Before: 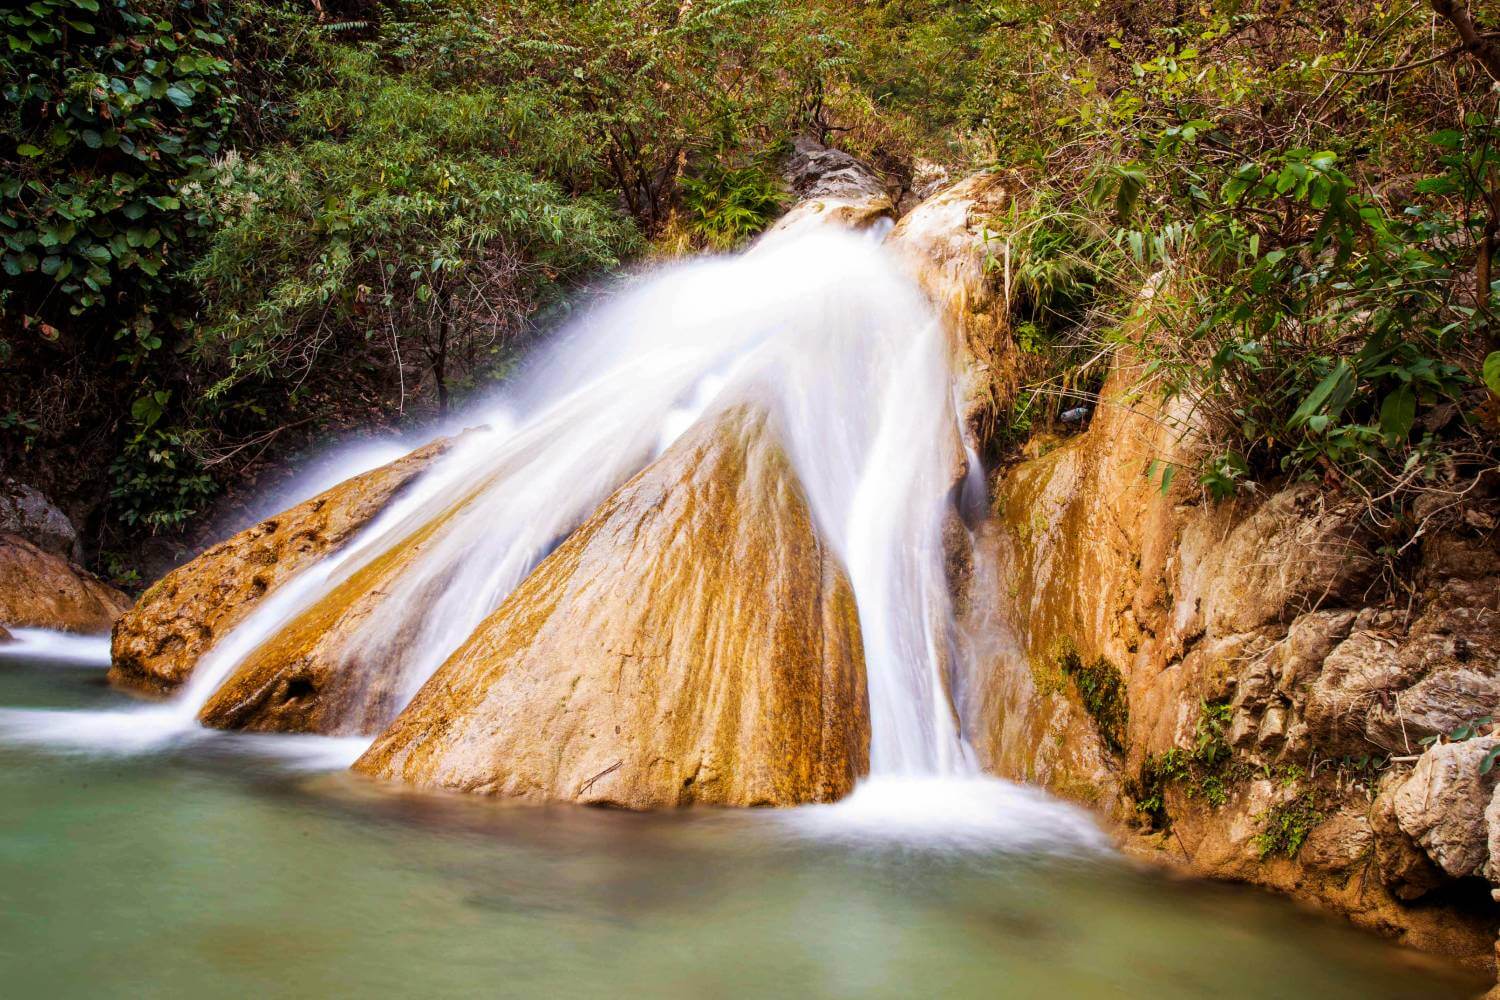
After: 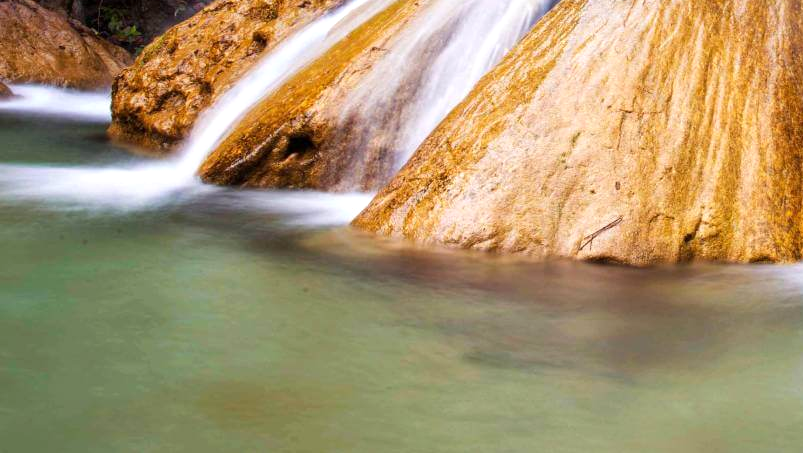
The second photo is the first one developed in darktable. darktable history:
exposure: exposure 0.203 EV, compensate highlight preservation false
crop and rotate: top 54.454%, right 46.448%, bottom 0.193%
